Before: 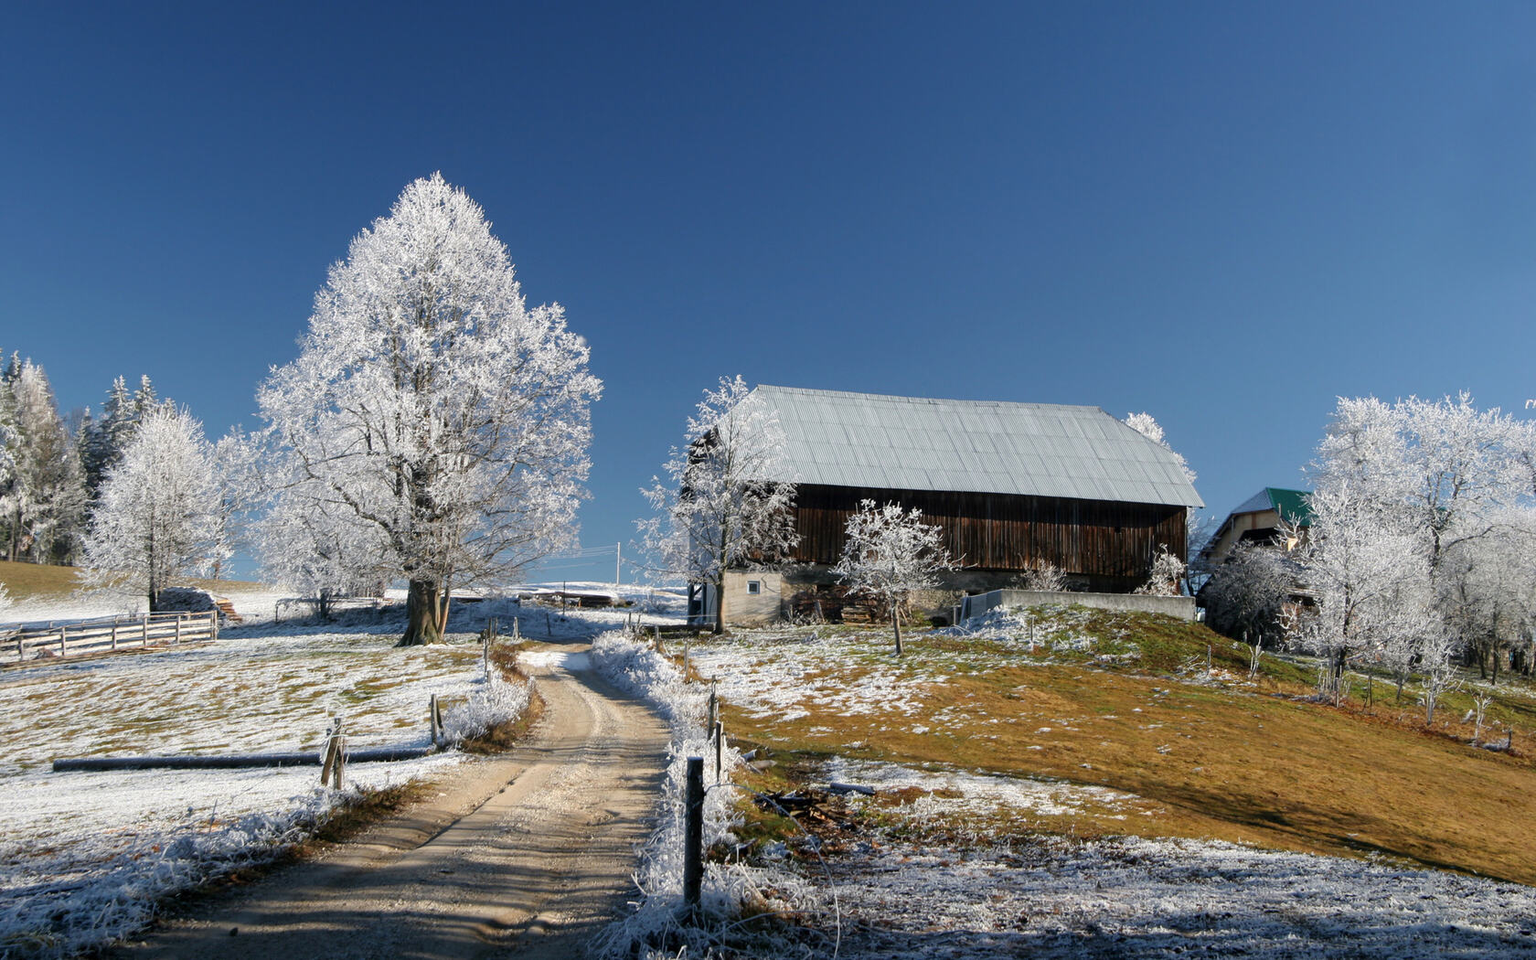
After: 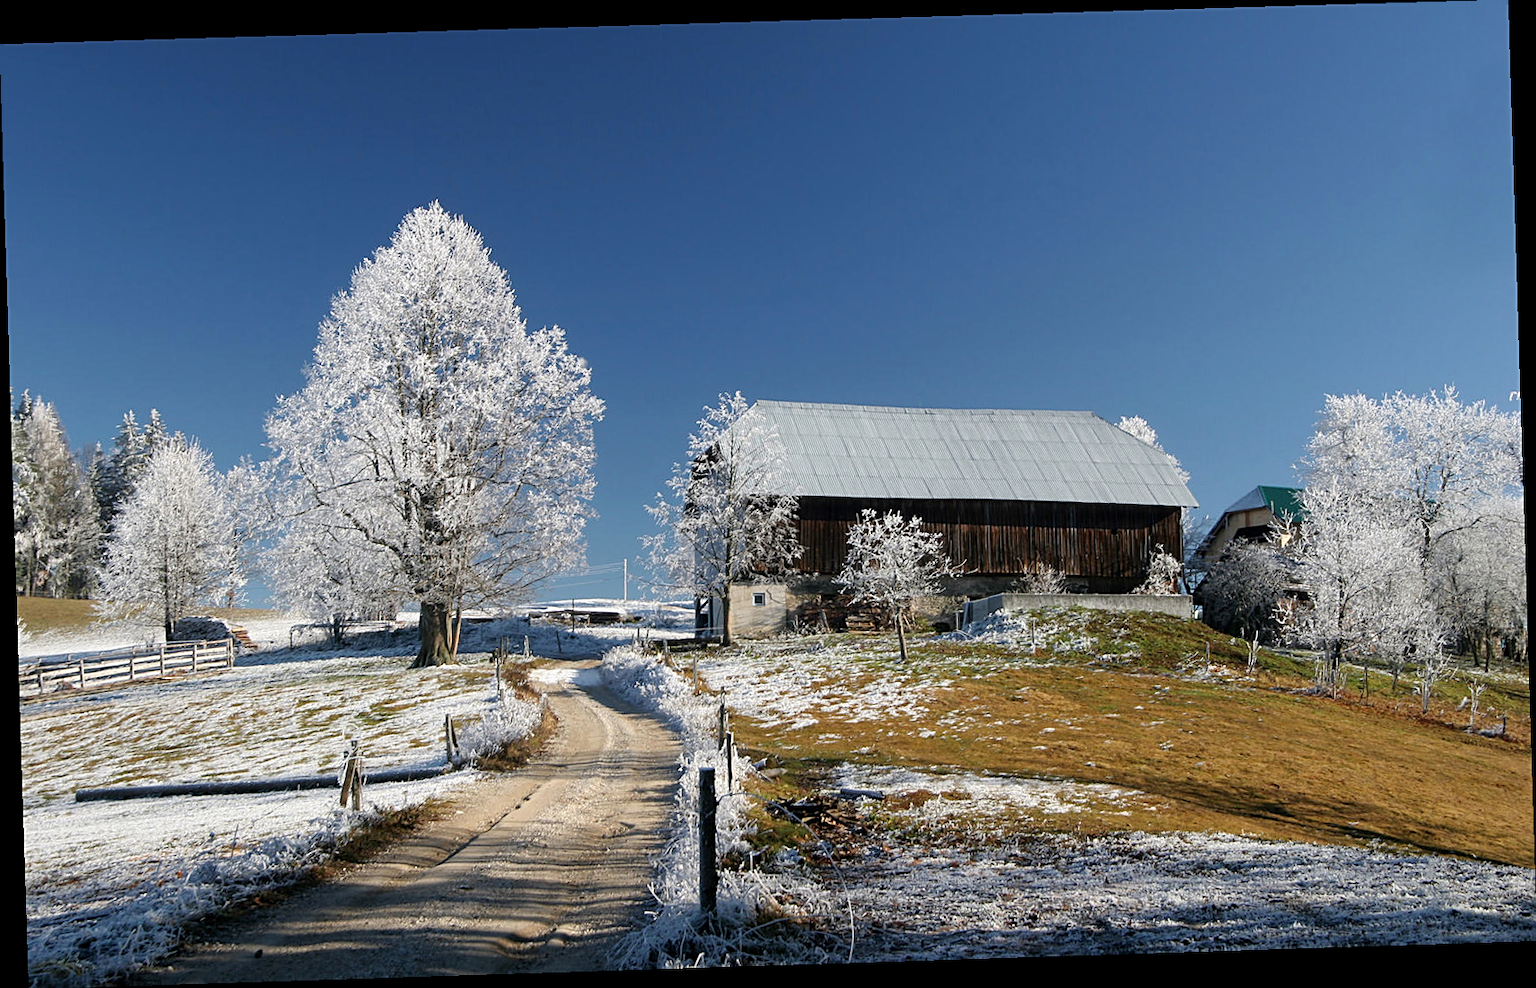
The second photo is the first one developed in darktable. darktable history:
sharpen: on, module defaults
base curve: curves: ch0 [(0, 0) (0.283, 0.295) (1, 1)], preserve colors none
rotate and perspective: rotation -1.77°, lens shift (horizontal) 0.004, automatic cropping off
